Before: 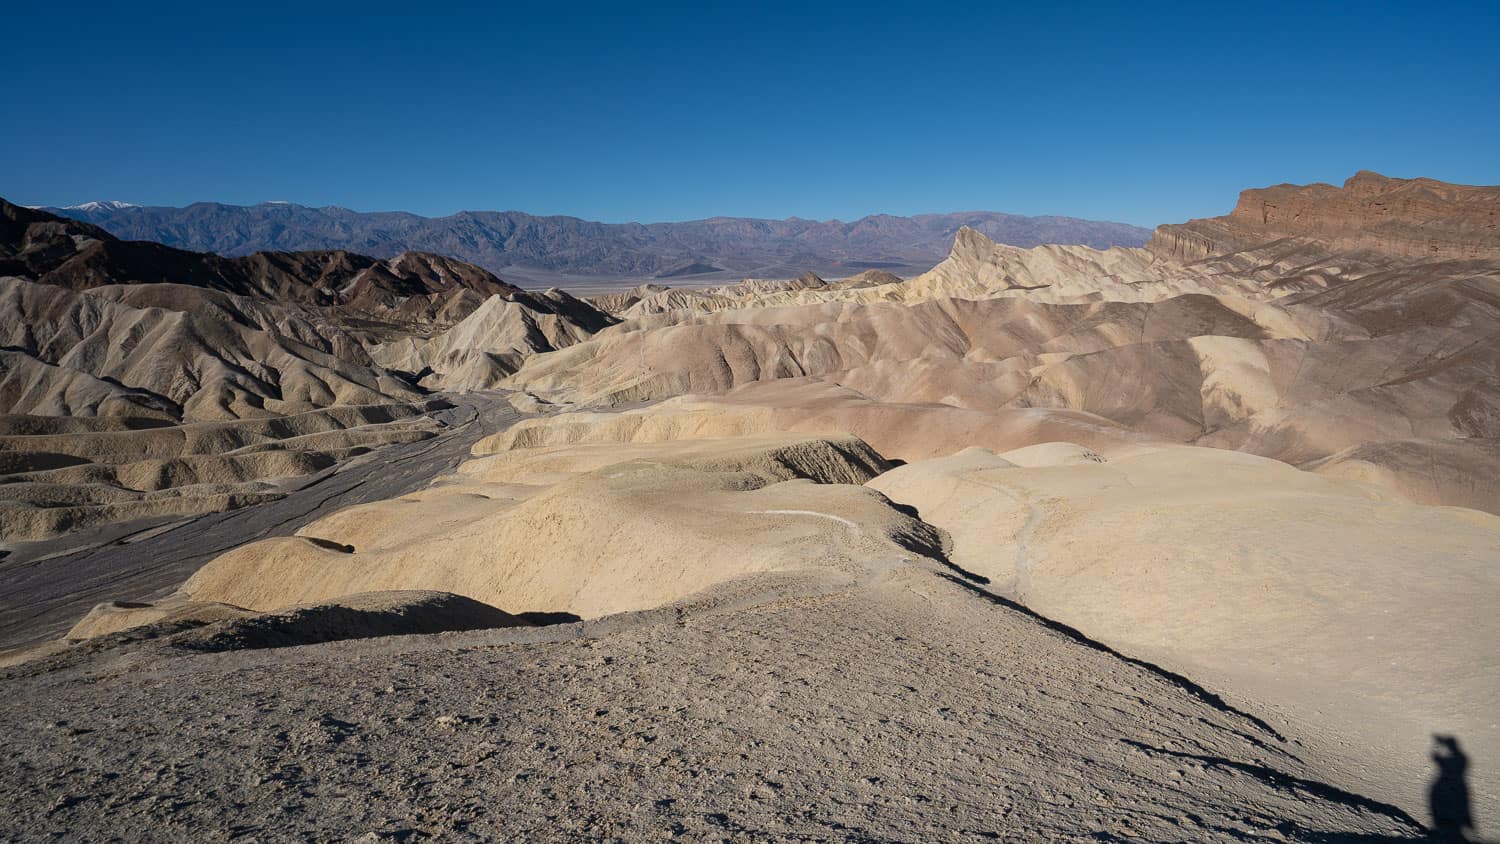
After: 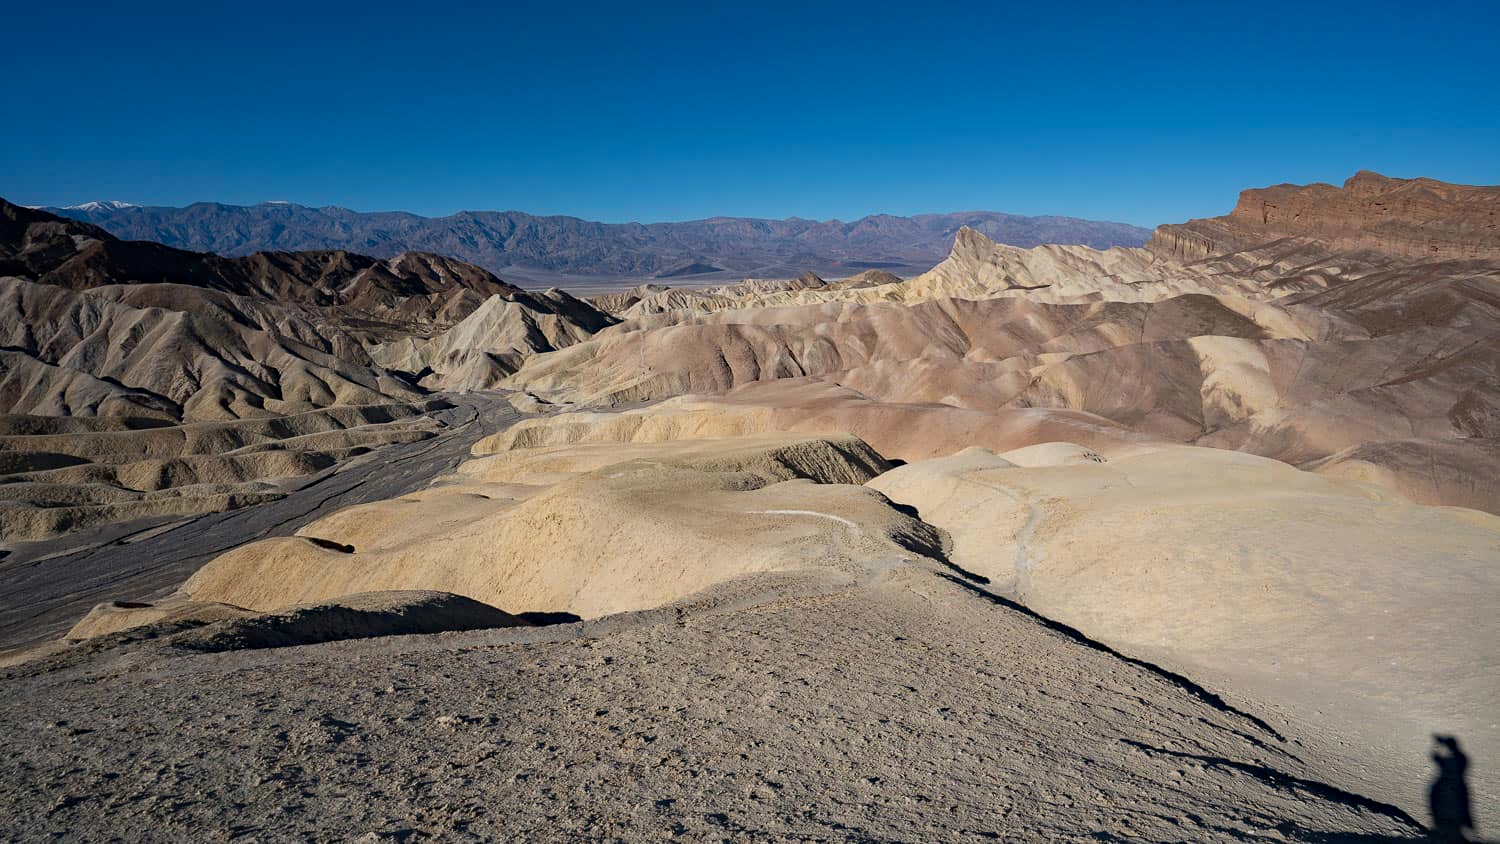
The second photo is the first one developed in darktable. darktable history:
haze removal: strength 0.29, distance 0.25, compatibility mode true, adaptive false
